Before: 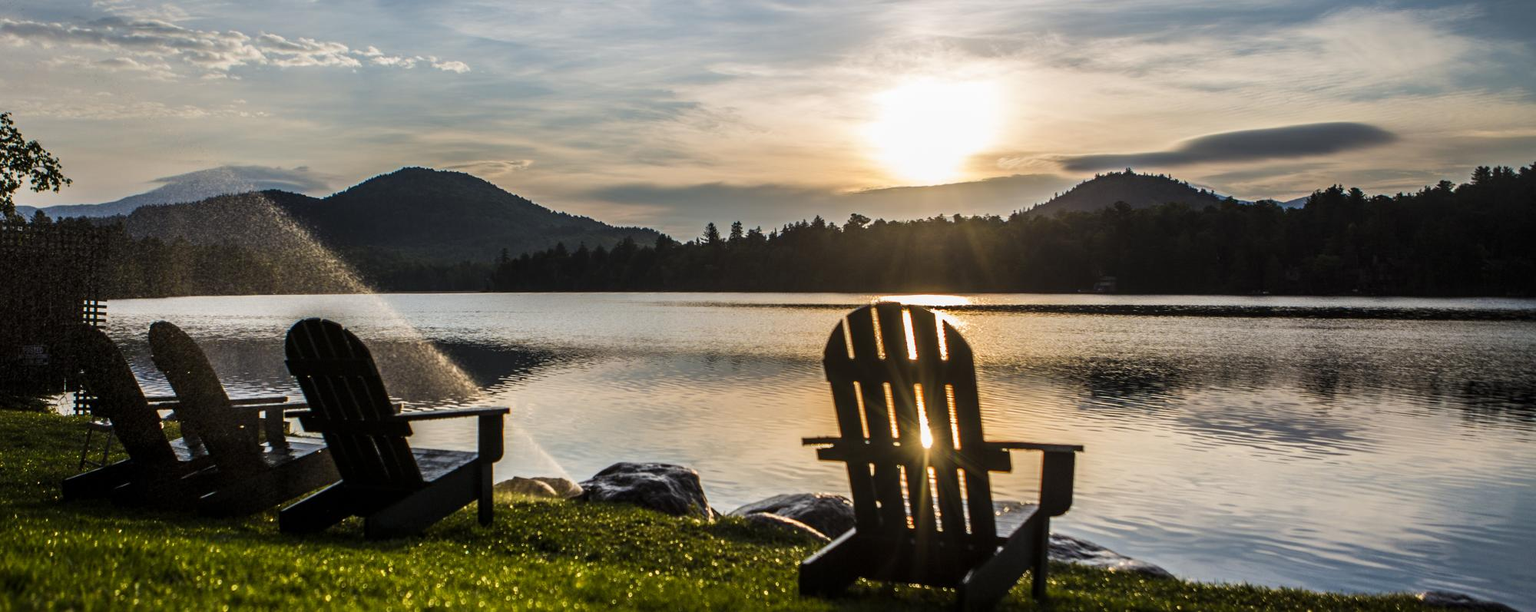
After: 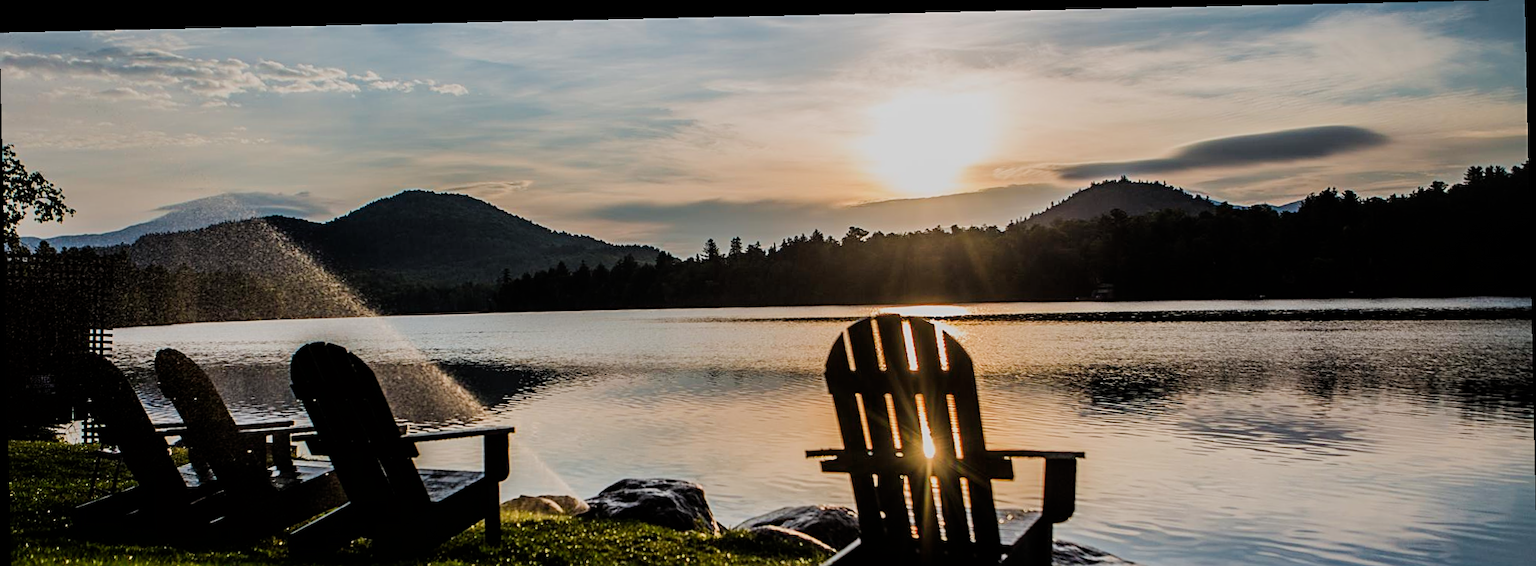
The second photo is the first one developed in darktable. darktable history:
sharpen: on, module defaults
filmic rgb: black relative exposure -7.65 EV, white relative exposure 4.56 EV, hardness 3.61
crop and rotate: top 0%, bottom 11.49%
rotate and perspective: rotation -1.24°, automatic cropping off
